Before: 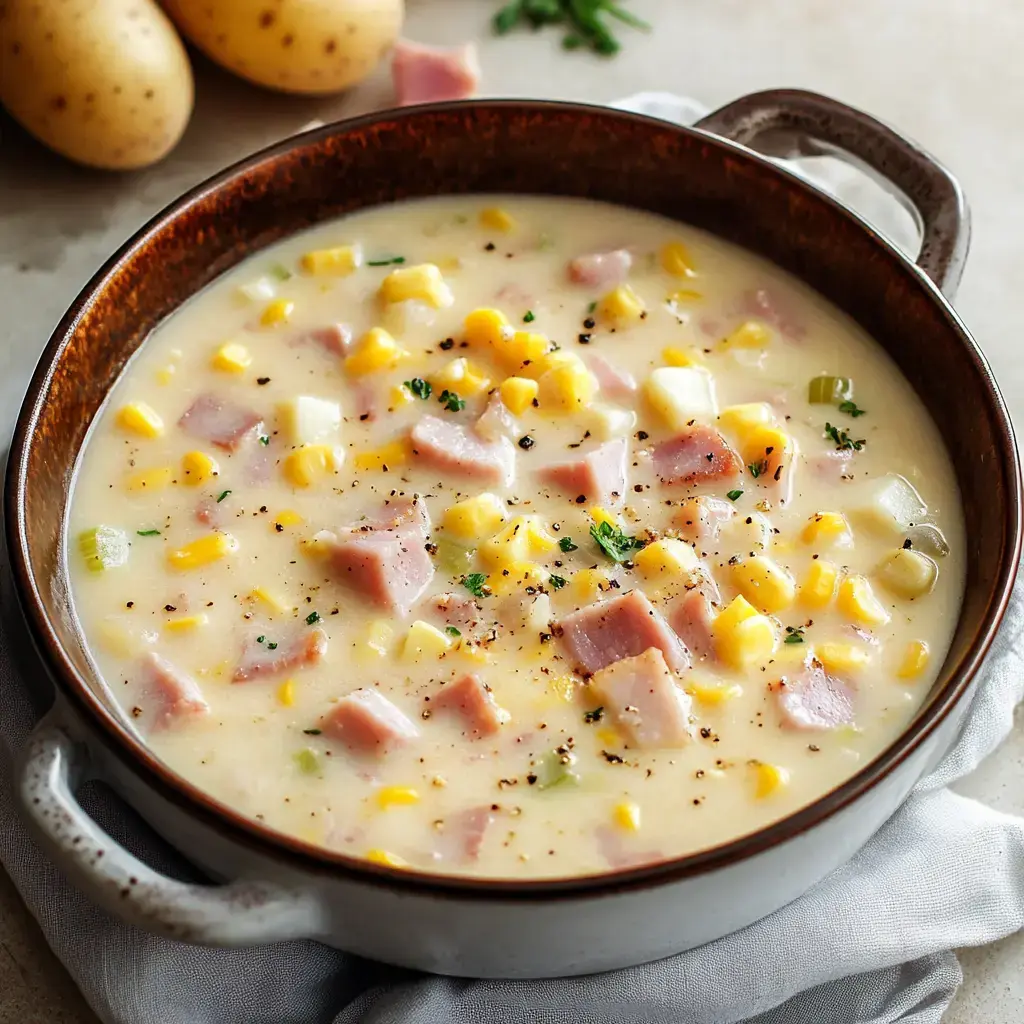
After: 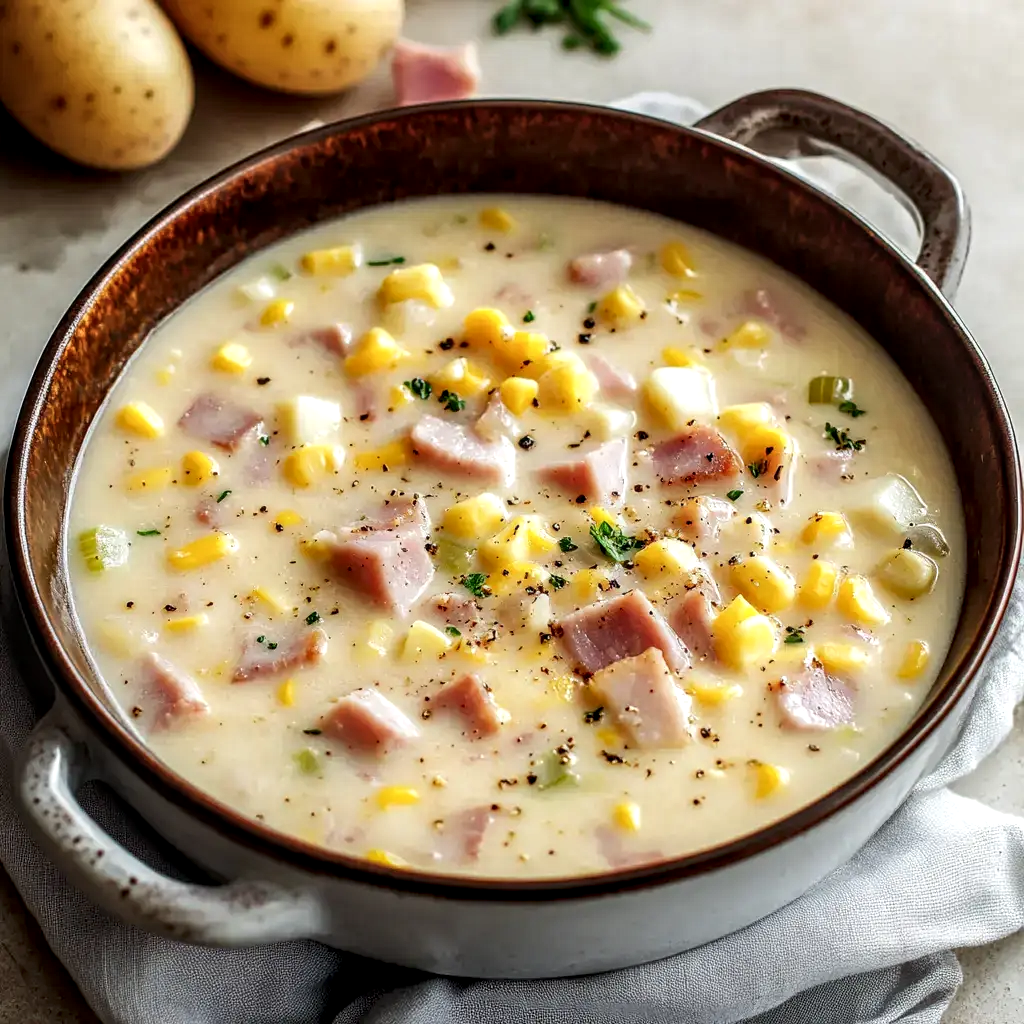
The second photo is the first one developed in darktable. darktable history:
local contrast: detail 144%
color balance rgb: shadows lift › luminance -9.604%, perceptual saturation grading › global saturation 0.5%
